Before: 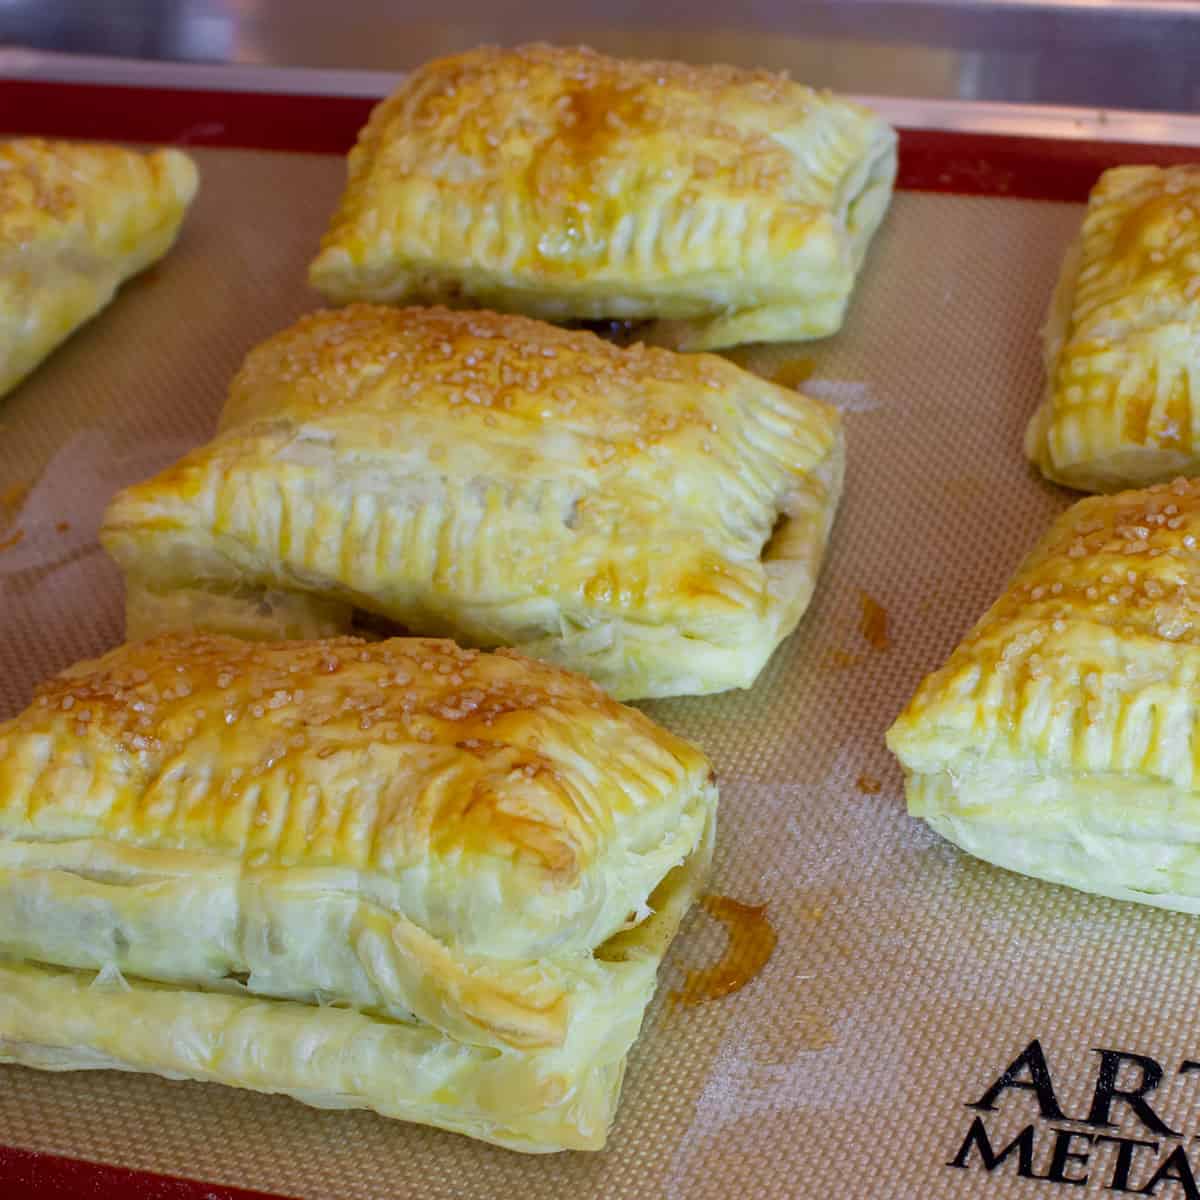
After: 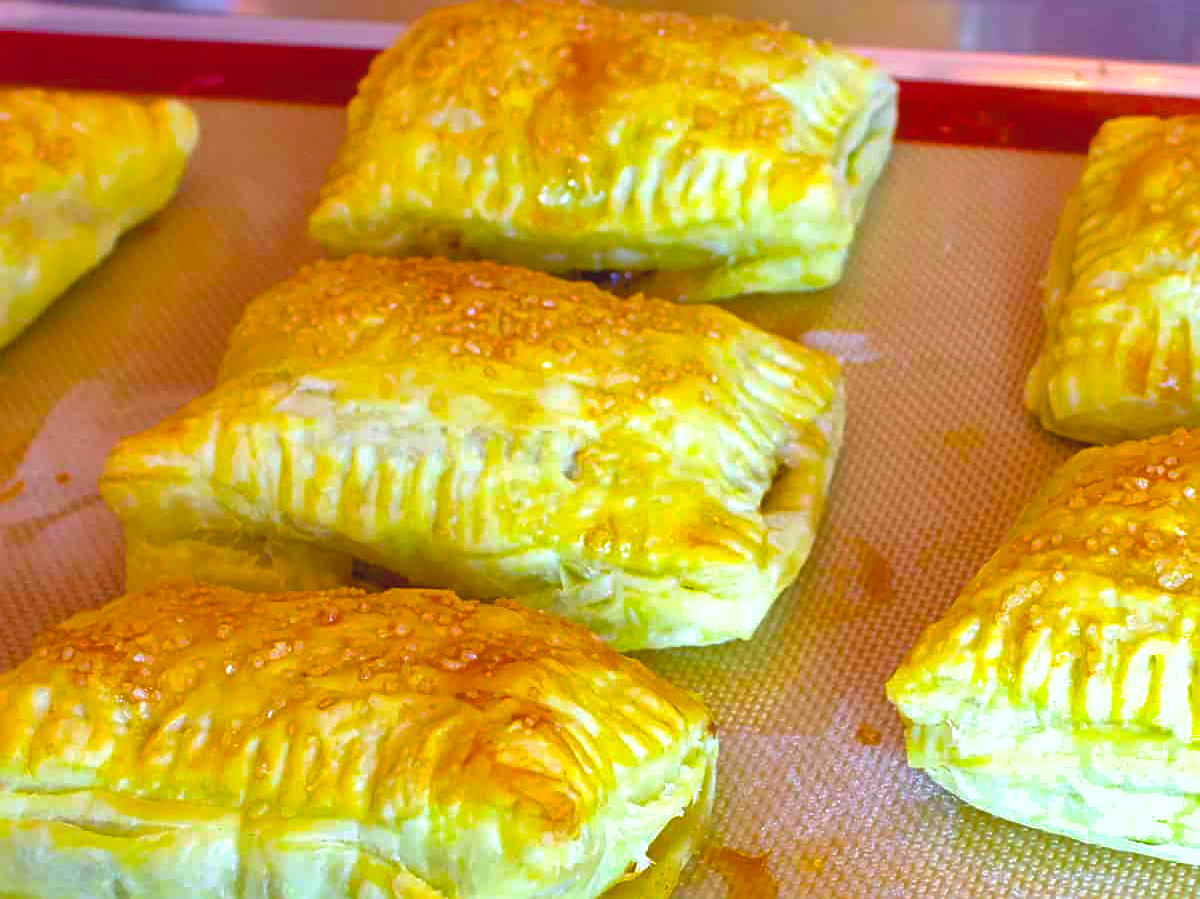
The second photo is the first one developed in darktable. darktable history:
sharpen: on, module defaults
exposure: black level correction 0, exposure 0.95 EV, compensate highlight preservation false
contrast brightness saturation: contrast -0.092, brightness 0.043, saturation 0.078
crop: top 4.104%, bottom 20.911%
shadows and highlights: on, module defaults
color balance rgb: perceptual saturation grading › global saturation 30.196%, global vibrance 30.461%
